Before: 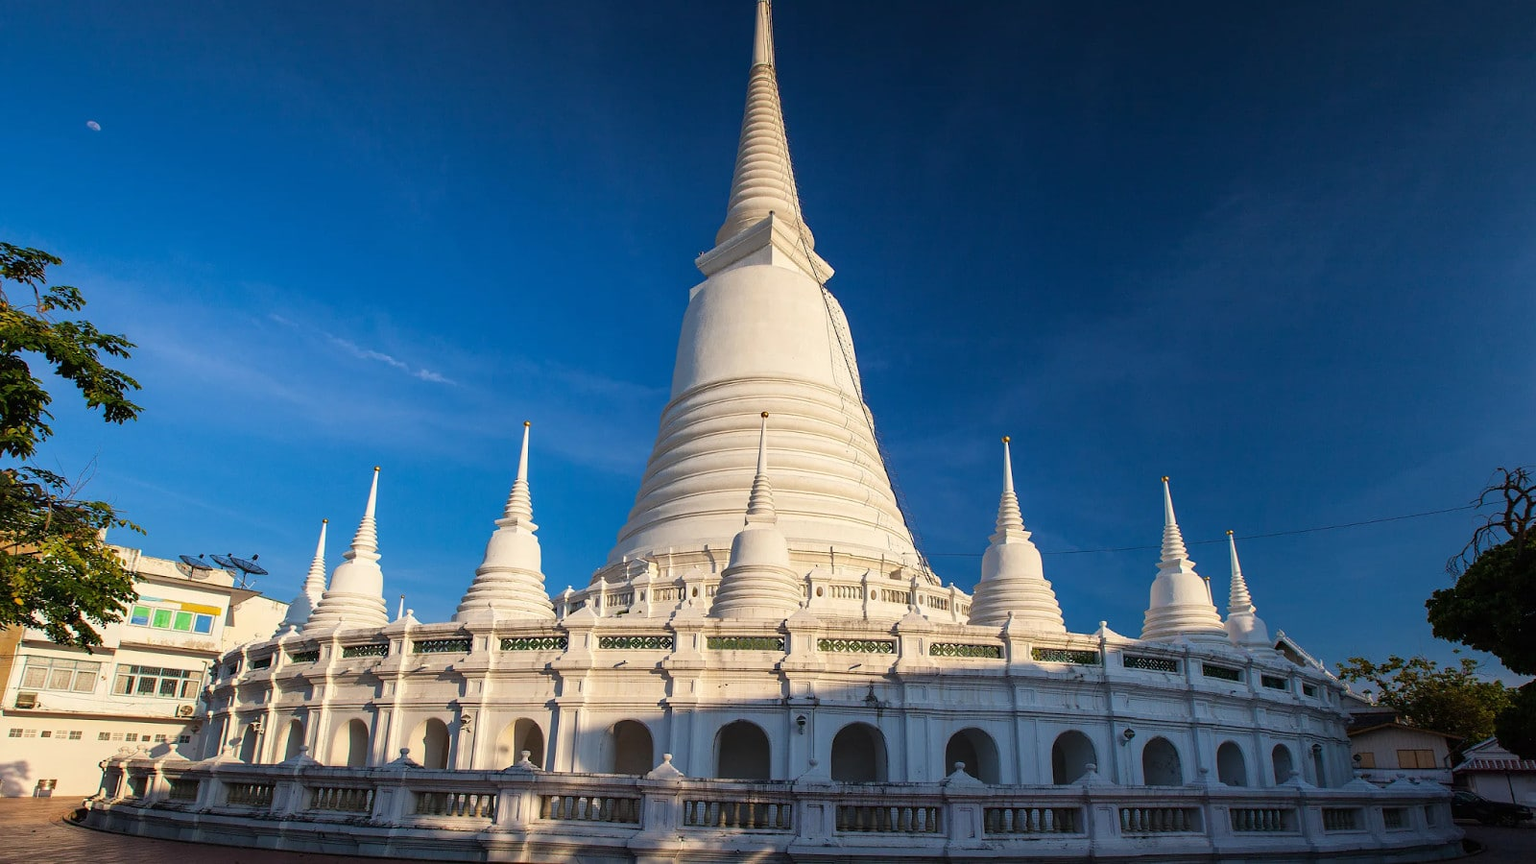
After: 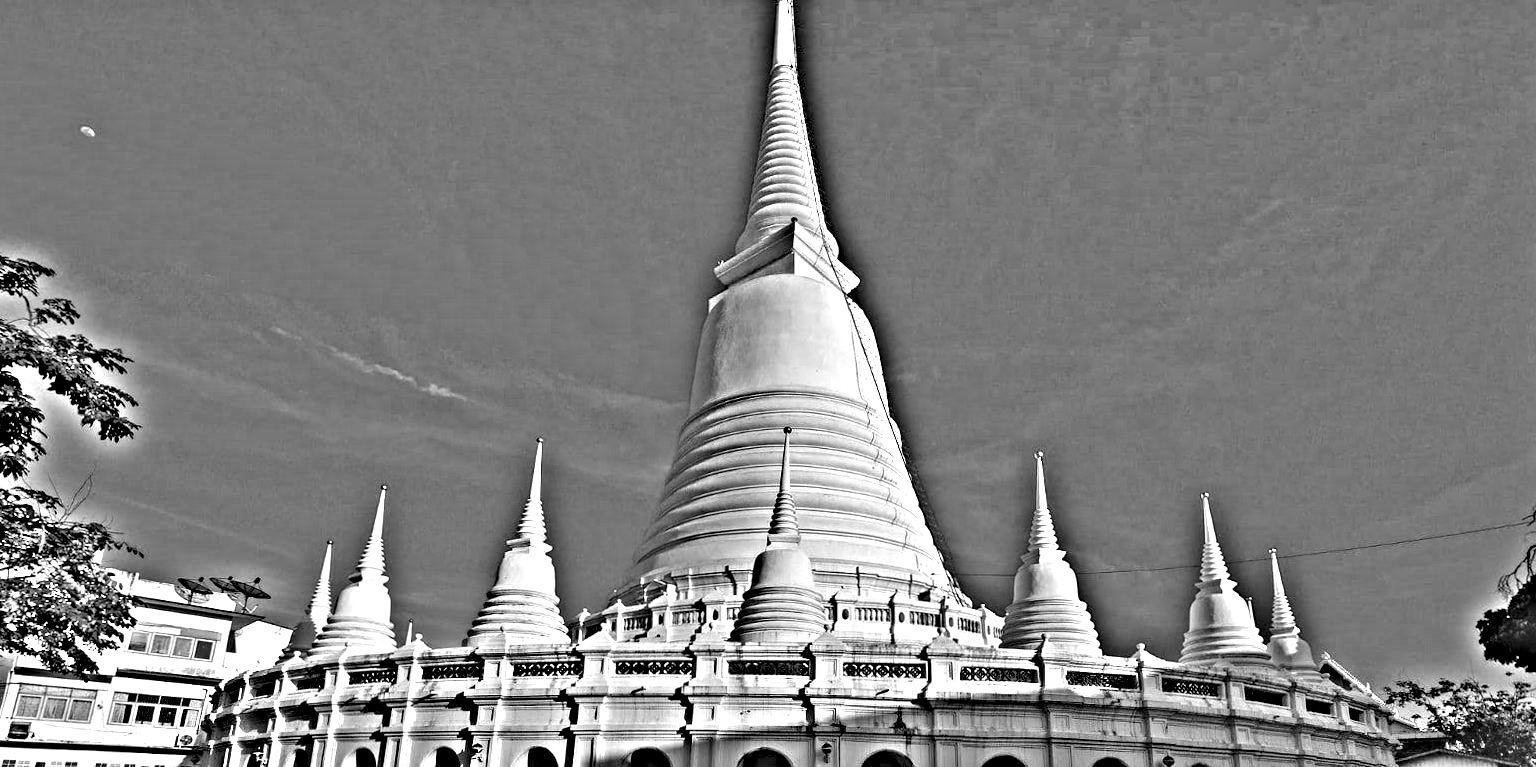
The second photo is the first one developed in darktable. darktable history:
exposure: black level correction 0.011, exposure 1.088 EV, compensate exposure bias true, compensate highlight preservation false
local contrast: highlights 100%, shadows 100%, detail 120%, midtone range 0.2
crop and rotate: angle 0.2°, left 0.275%, right 3.127%, bottom 14.18%
highpass: on, module defaults
